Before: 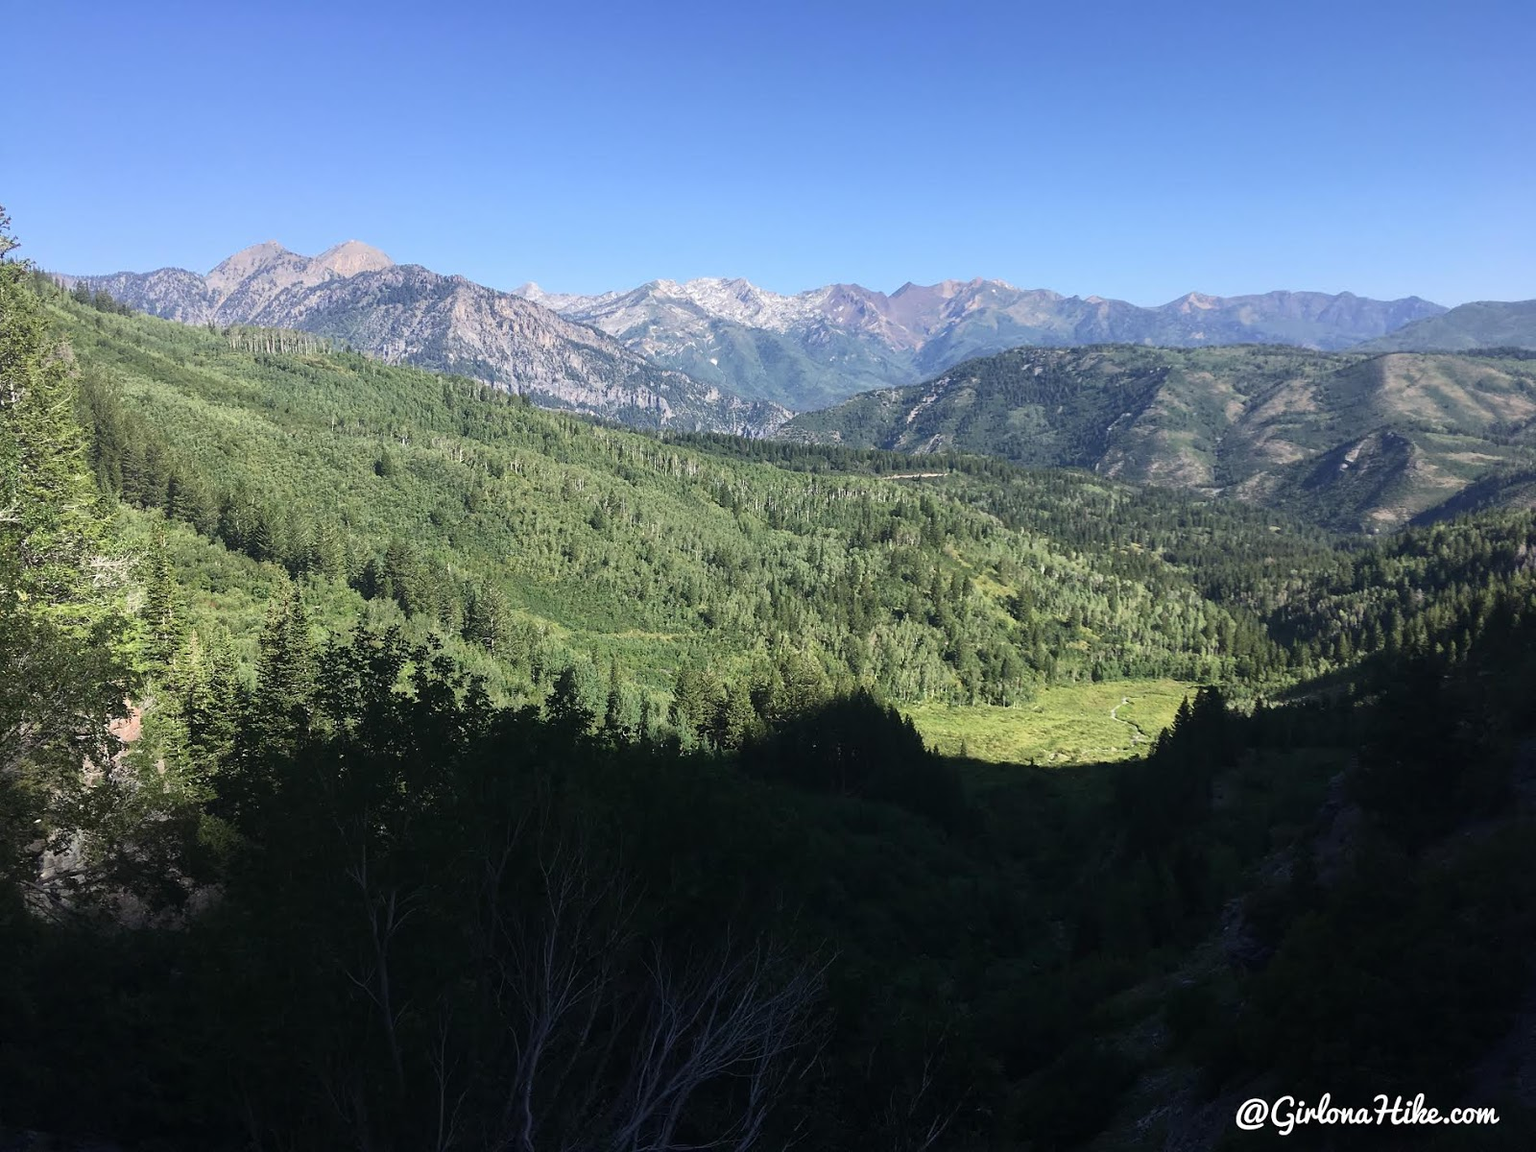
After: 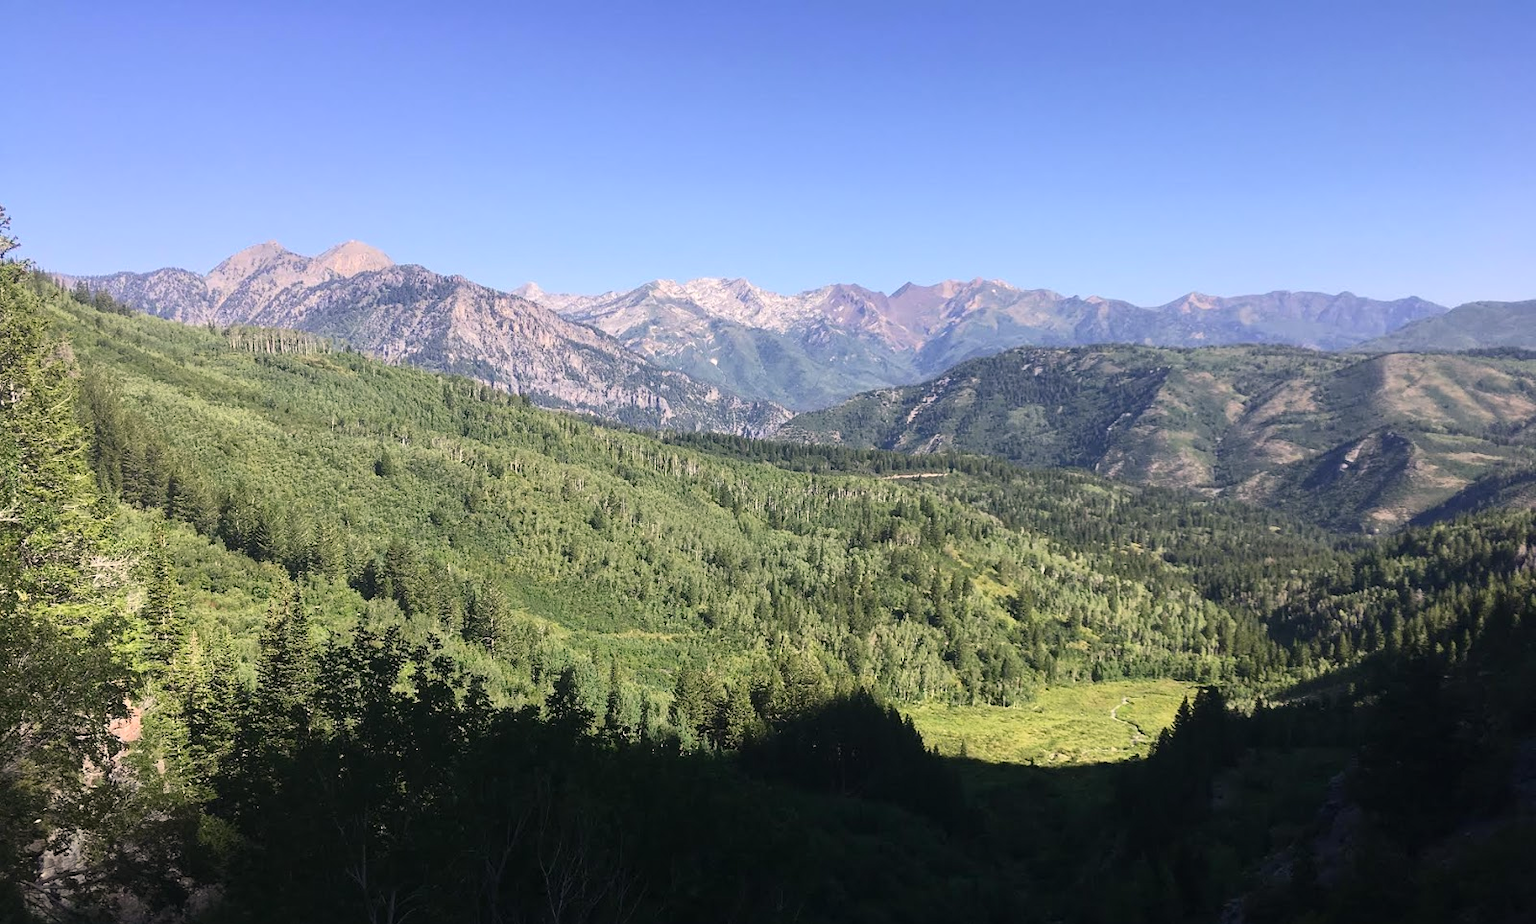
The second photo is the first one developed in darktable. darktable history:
crop: bottom 19.687%
color correction: highlights a* 5.84, highlights b* 4.72
contrast brightness saturation: contrast 0.102, brightness 0.035, saturation 0.094
